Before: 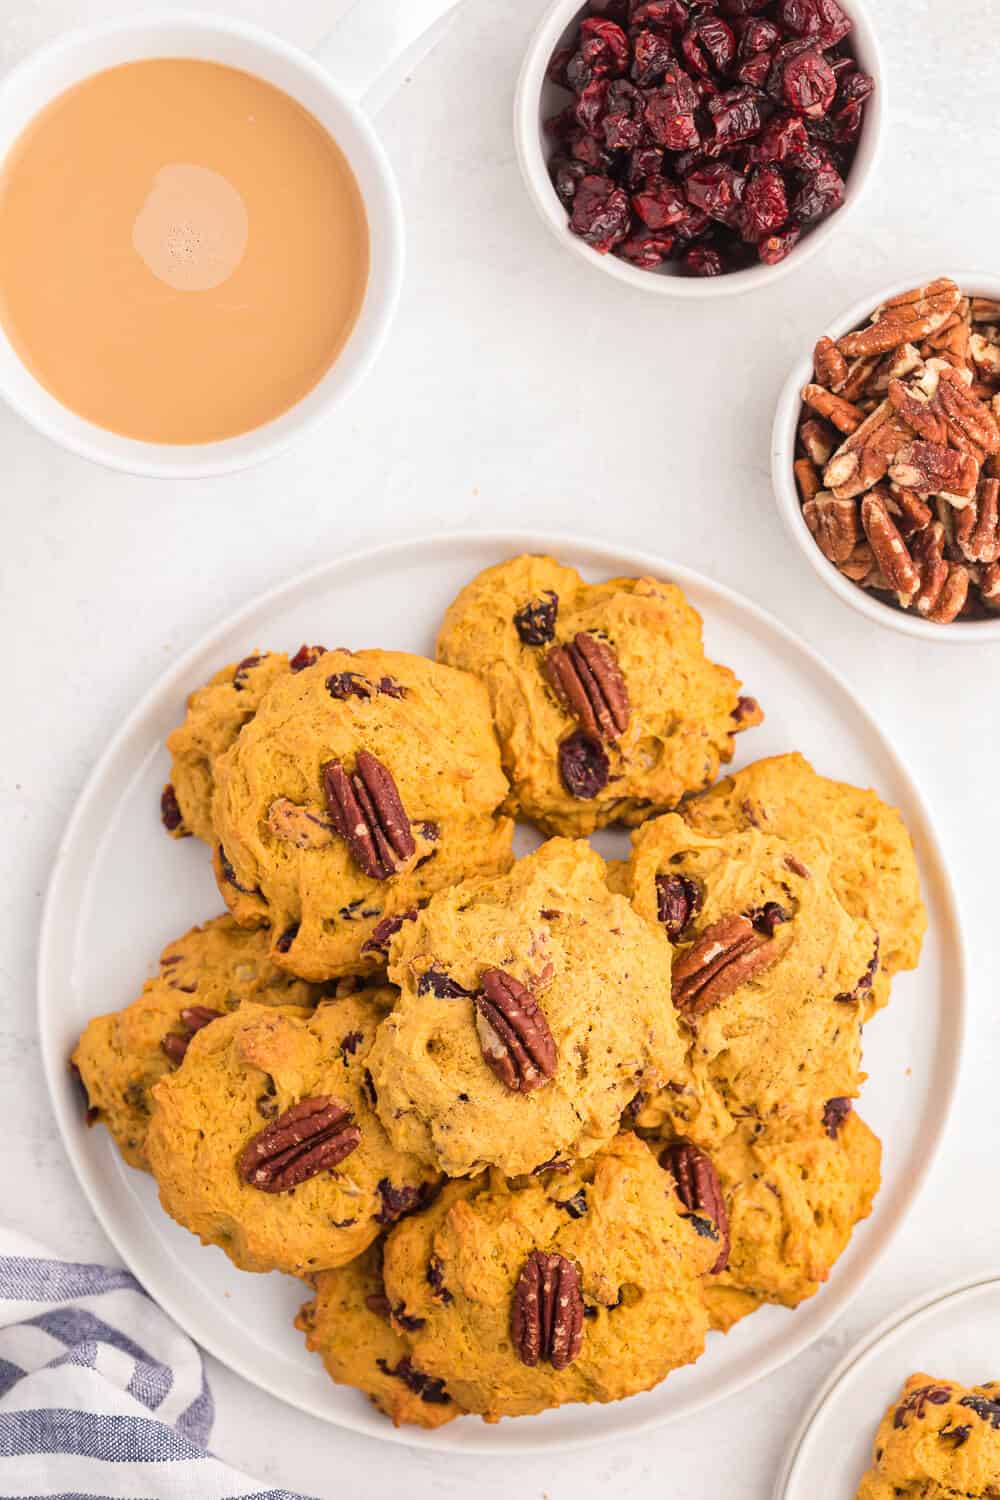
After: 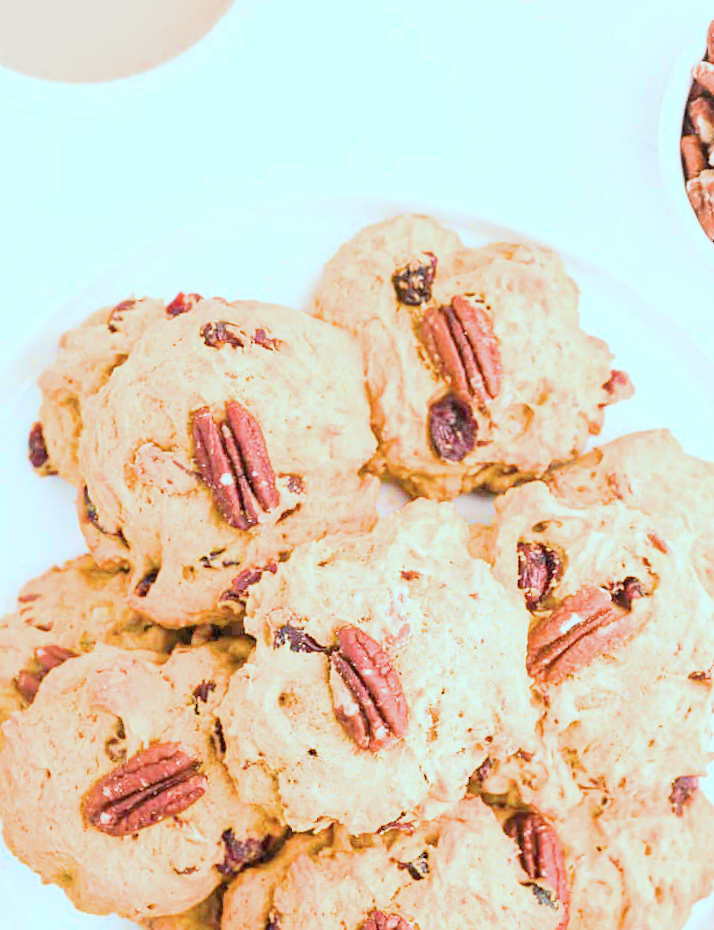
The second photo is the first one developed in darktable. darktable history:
exposure: exposure 1.991 EV, compensate highlight preservation false
filmic rgb: black relative exposure -16 EV, white relative exposure 6.9 EV, threshold 2.98 EV, hardness 4.71, color science v6 (2022), enable highlight reconstruction true
crop and rotate: angle -3.5°, left 9.73%, top 20.377%, right 12.435%, bottom 12.038%
color correction: highlights a* -12.08, highlights b* -15.41
